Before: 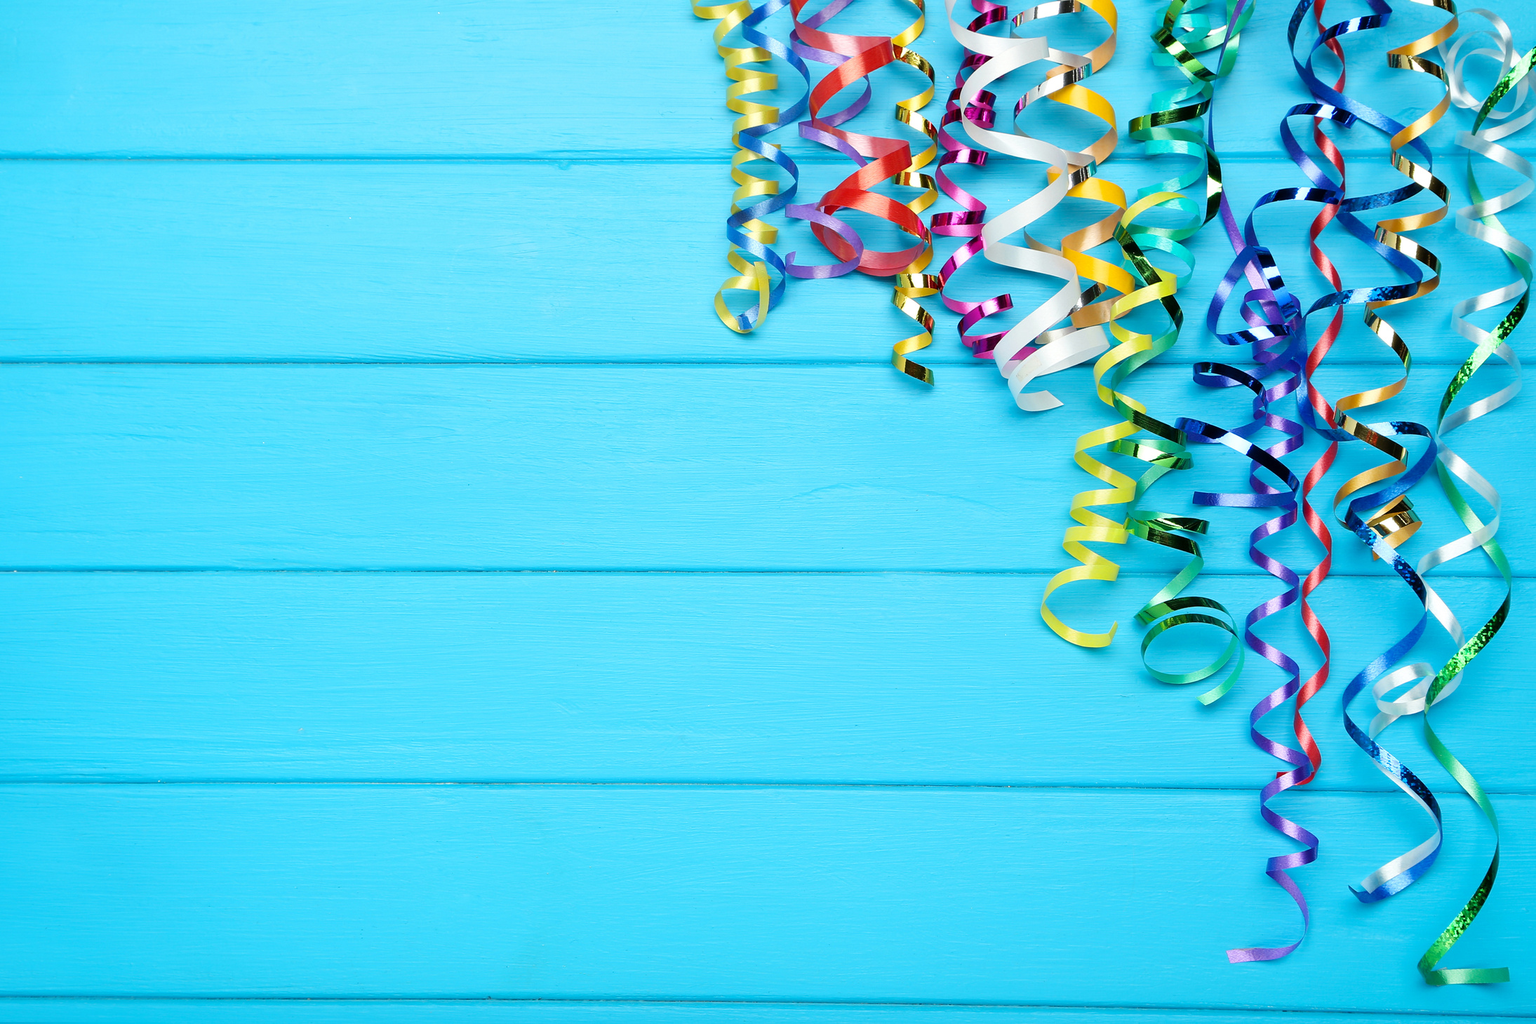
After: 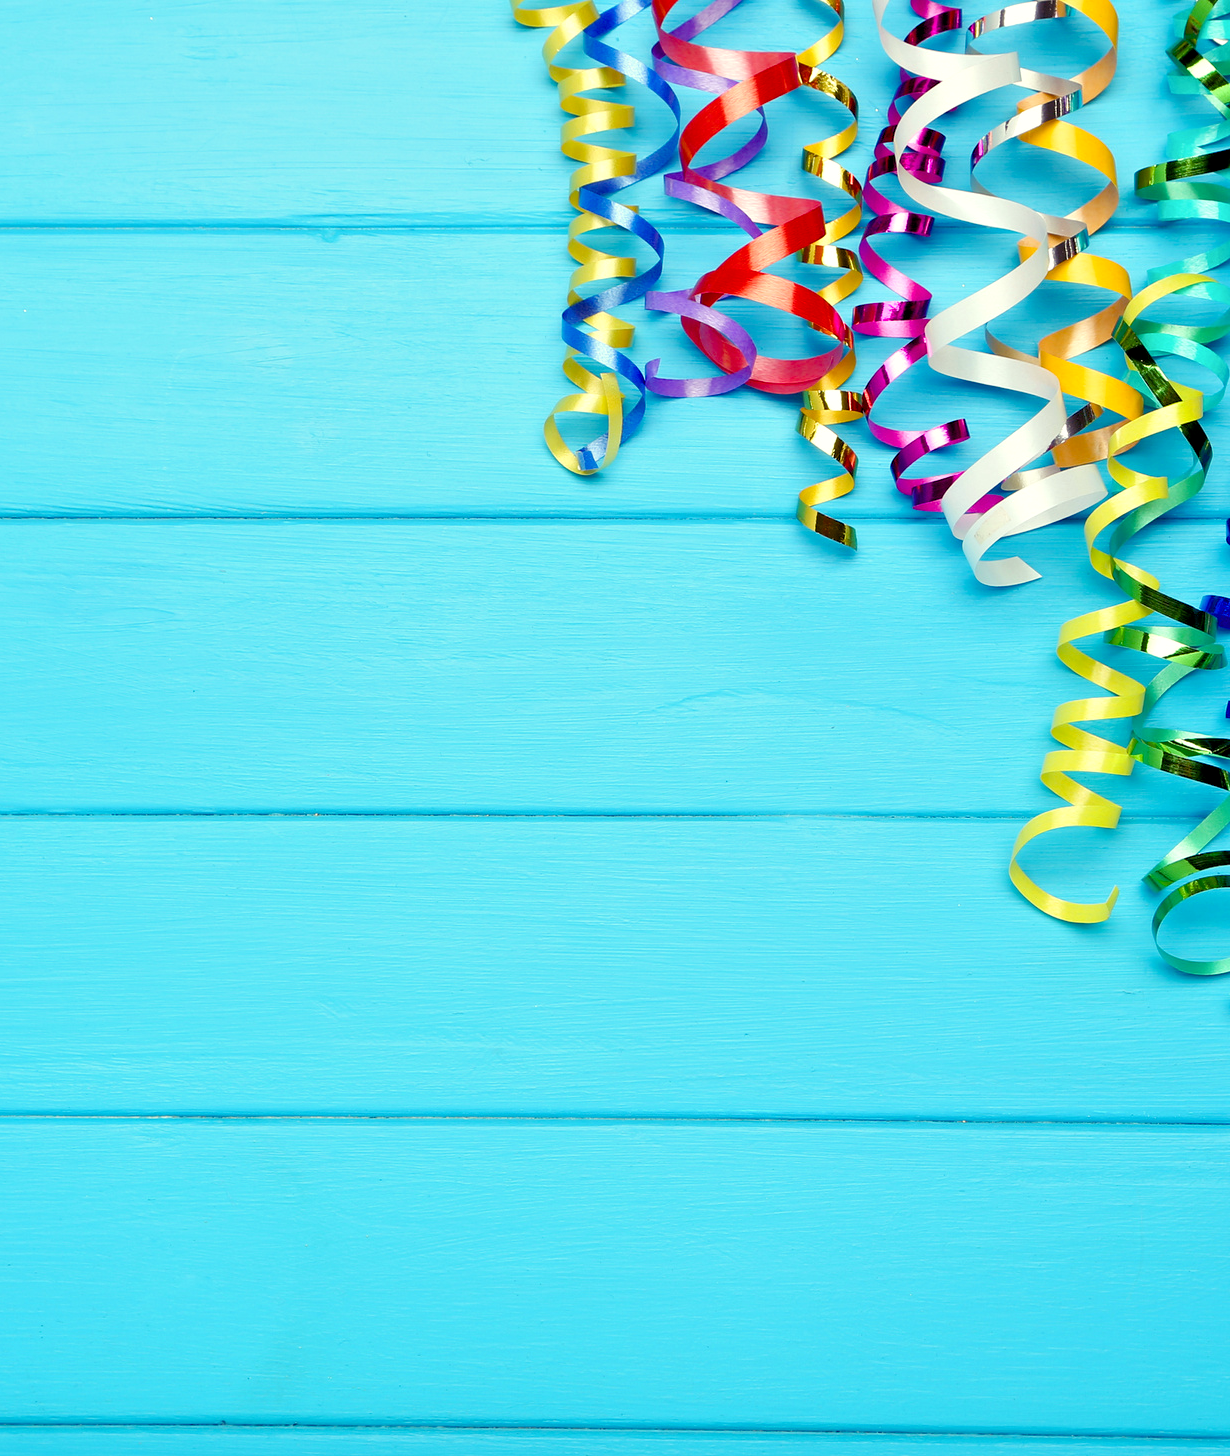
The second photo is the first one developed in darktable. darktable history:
crop: left 21.674%, right 22.086%
tone equalizer: -7 EV 0.15 EV, -6 EV 0.6 EV, -5 EV 1.15 EV, -4 EV 1.33 EV, -3 EV 1.15 EV, -2 EV 0.6 EV, -1 EV 0.15 EV, mask exposure compensation -0.5 EV
rgb curve: mode RGB, independent channels
color balance rgb: shadows lift › luminance -21.66%, shadows lift › chroma 8.98%, shadows lift › hue 283.37°, power › chroma 1.05%, power › hue 25.59°, highlights gain › luminance 6.08%, highlights gain › chroma 2.55%, highlights gain › hue 90°, global offset › luminance -0.87%, perceptual saturation grading › global saturation 25%, perceptual saturation grading › highlights -28.39%, perceptual saturation grading › shadows 33.98%
